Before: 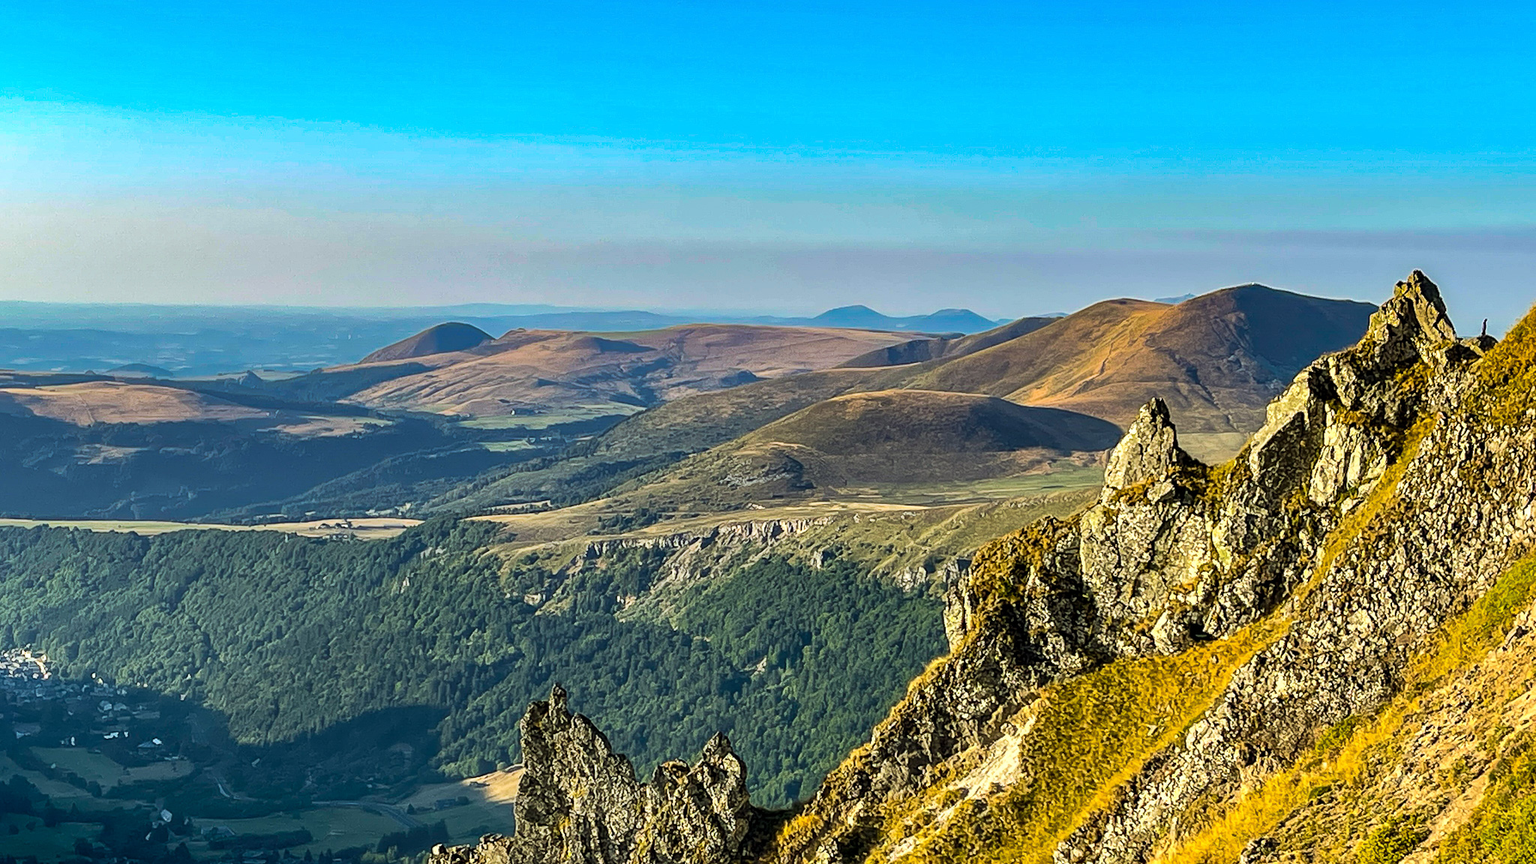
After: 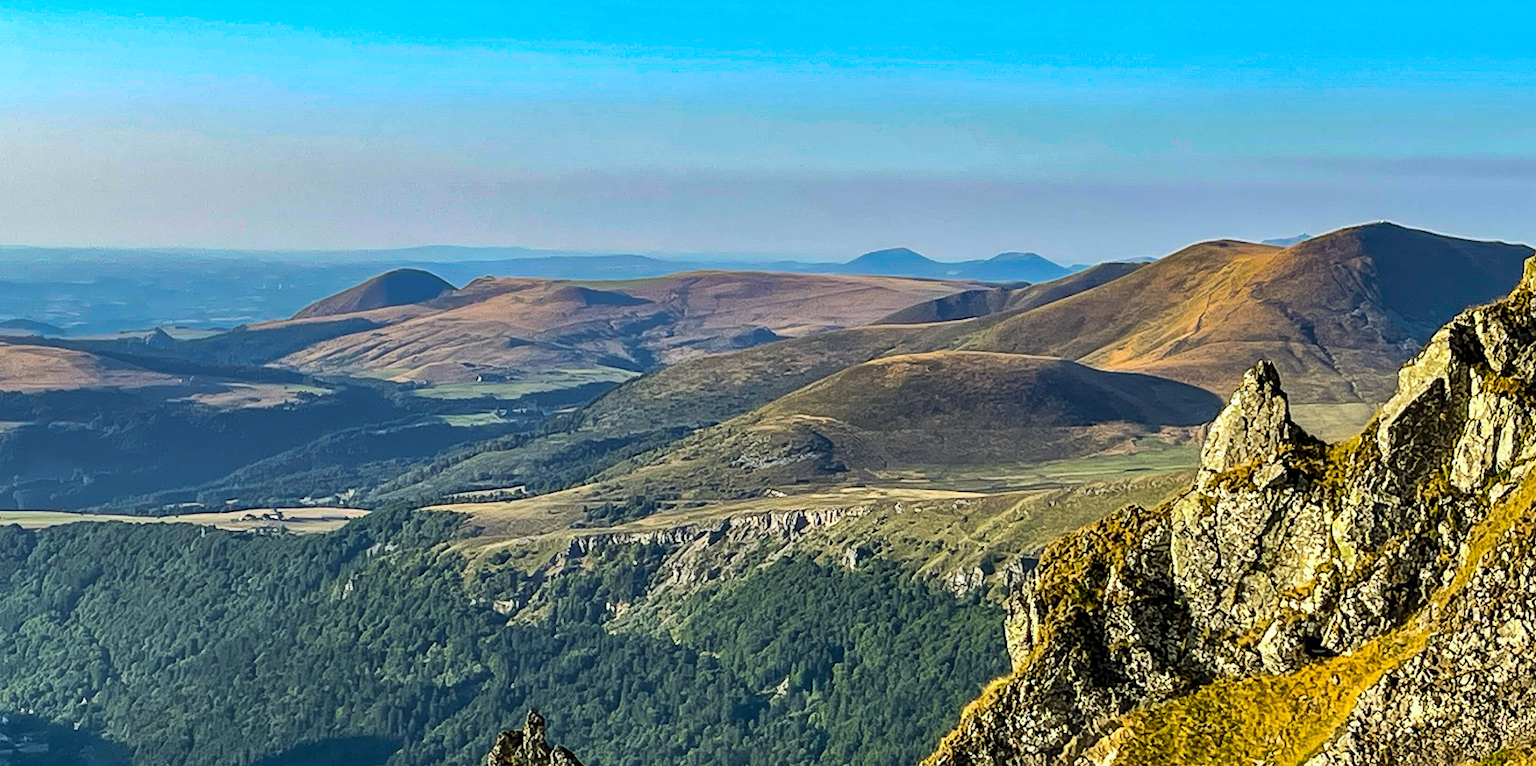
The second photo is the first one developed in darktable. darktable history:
crop: left 7.856%, top 11.836%, right 10.12%, bottom 15.387%
white balance: red 0.976, blue 1.04
